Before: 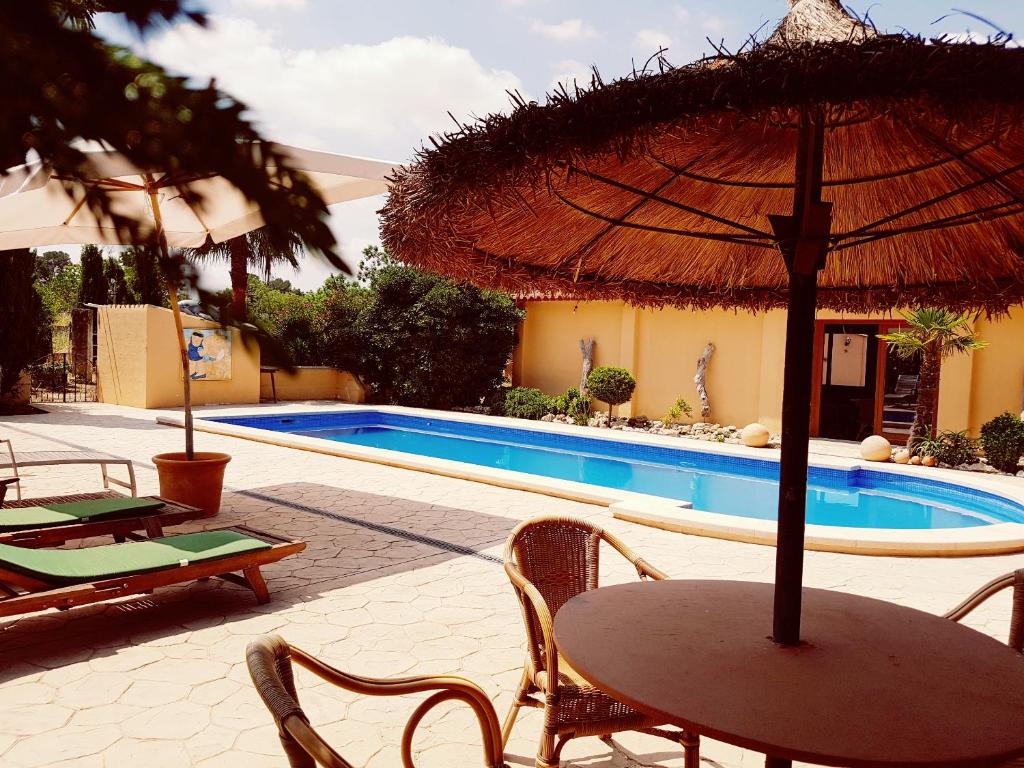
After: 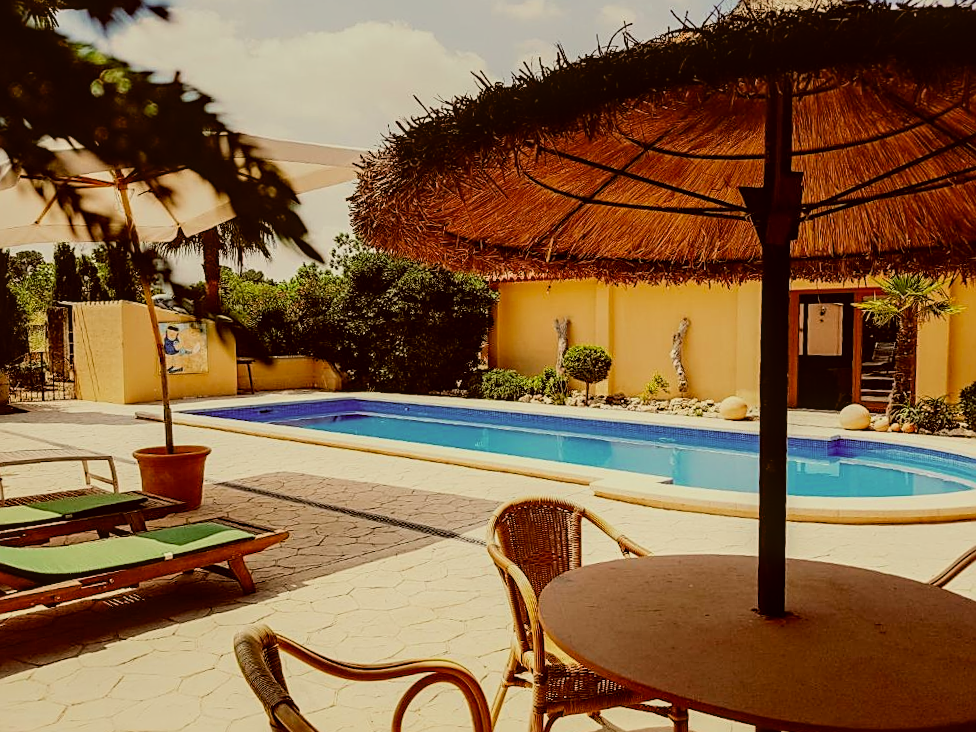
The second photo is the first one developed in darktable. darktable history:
local contrast: on, module defaults
color correction: highlights a* -1.43, highlights b* 10.12, shadows a* 0.395, shadows b* 19.35
rotate and perspective: rotation -2.12°, lens shift (vertical) 0.009, lens shift (horizontal) -0.008, automatic cropping original format, crop left 0.036, crop right 0.964, crop top 0.05, crop bottom 0.959
sharpen: on, module defaults
filmic rgb: black relative exposure -7.65 EV, white relative exposure 4.56 EV, hardness 3.61, color science v6 (2022)
